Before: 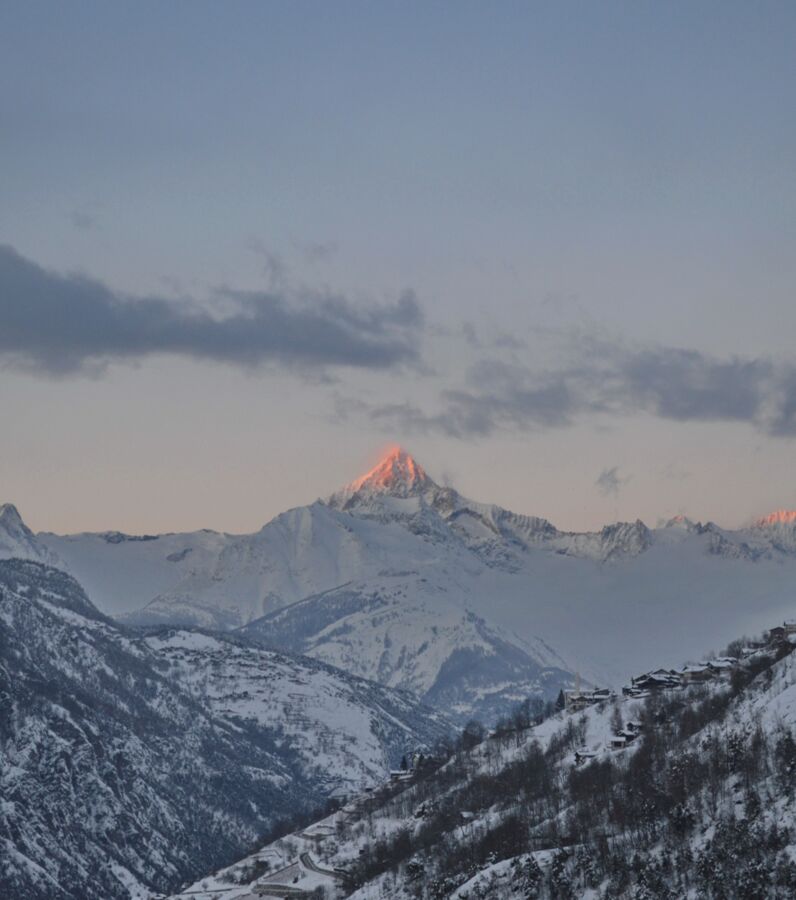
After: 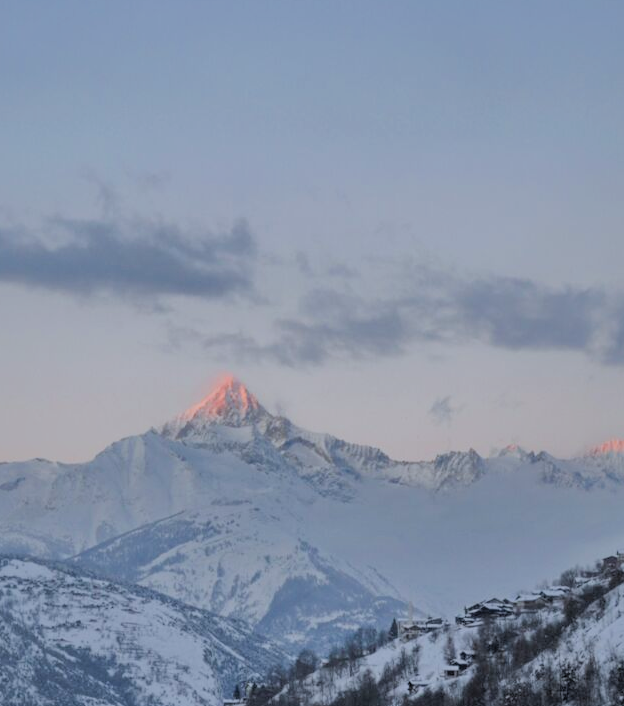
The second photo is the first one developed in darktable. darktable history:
crop and rotate: left 21.091%, top 7.955%, right 0.495%, bottom 13.519%
color correction: highlights a* -0.767, highlights b* -8.18
filmic rgb: black relative exposure -6.68 EV, white relative exposure 4.56 EV, hardness 3.24
shadows and highlights: on, module defaults
tone equalizer: -8 EV -0.741 EV, -7 EV -0.691 EV, -6 EV -0.625 EV, -5 EV -0.391 EV, -3 EV 0.38 EV, -2 EV 0.6 EV, -1 EV 0.683 EV, +0 EV 0.765 EV
